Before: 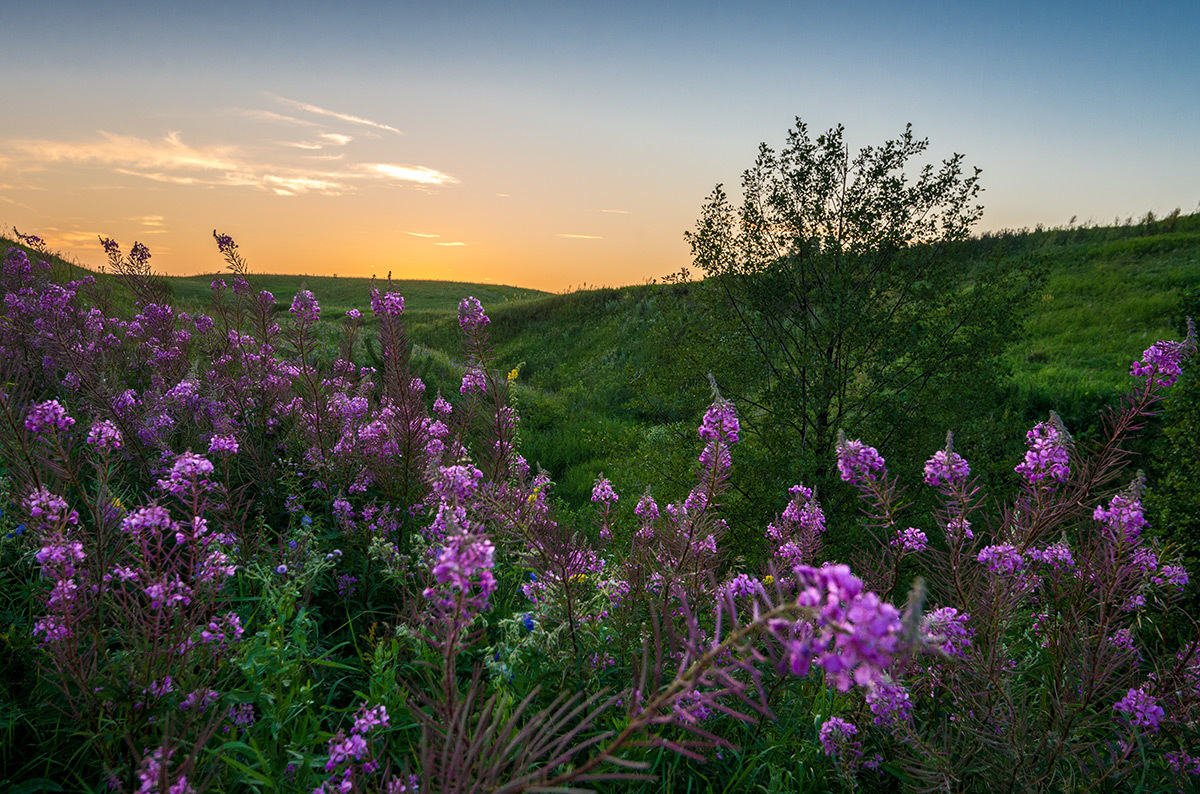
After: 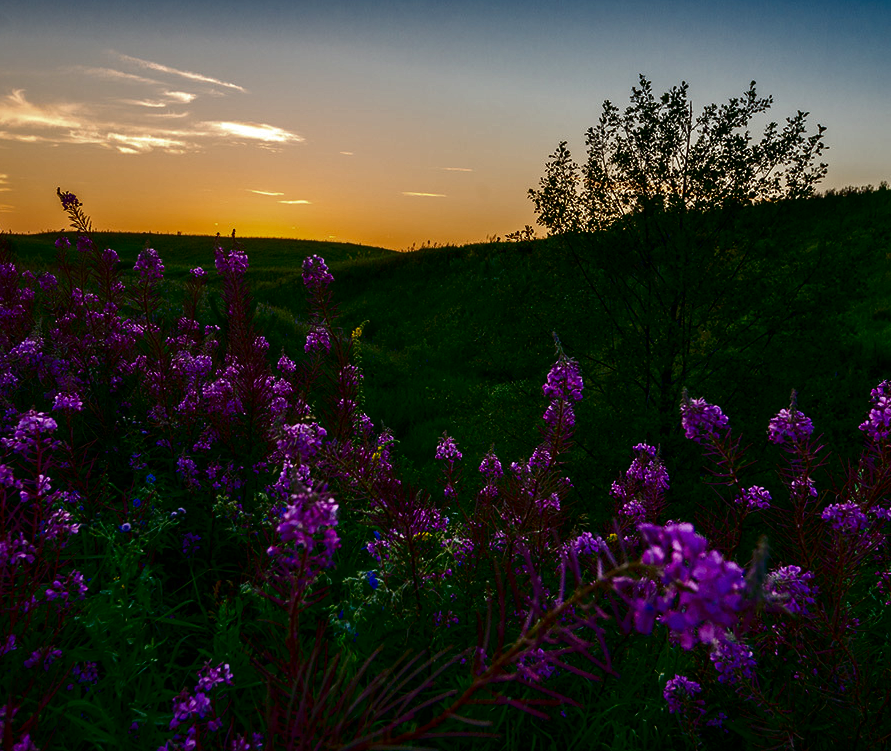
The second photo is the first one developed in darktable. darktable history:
crop and rotate: left 13.079%, top 5.404%, right 12.615%
contrast brightness saturation: contrast 0.09, brightness -0.587, saturation 0.174
tone equalizer: edges refinement/feathering 500, mask exposure compensation -1.57 EV, preserve details no
